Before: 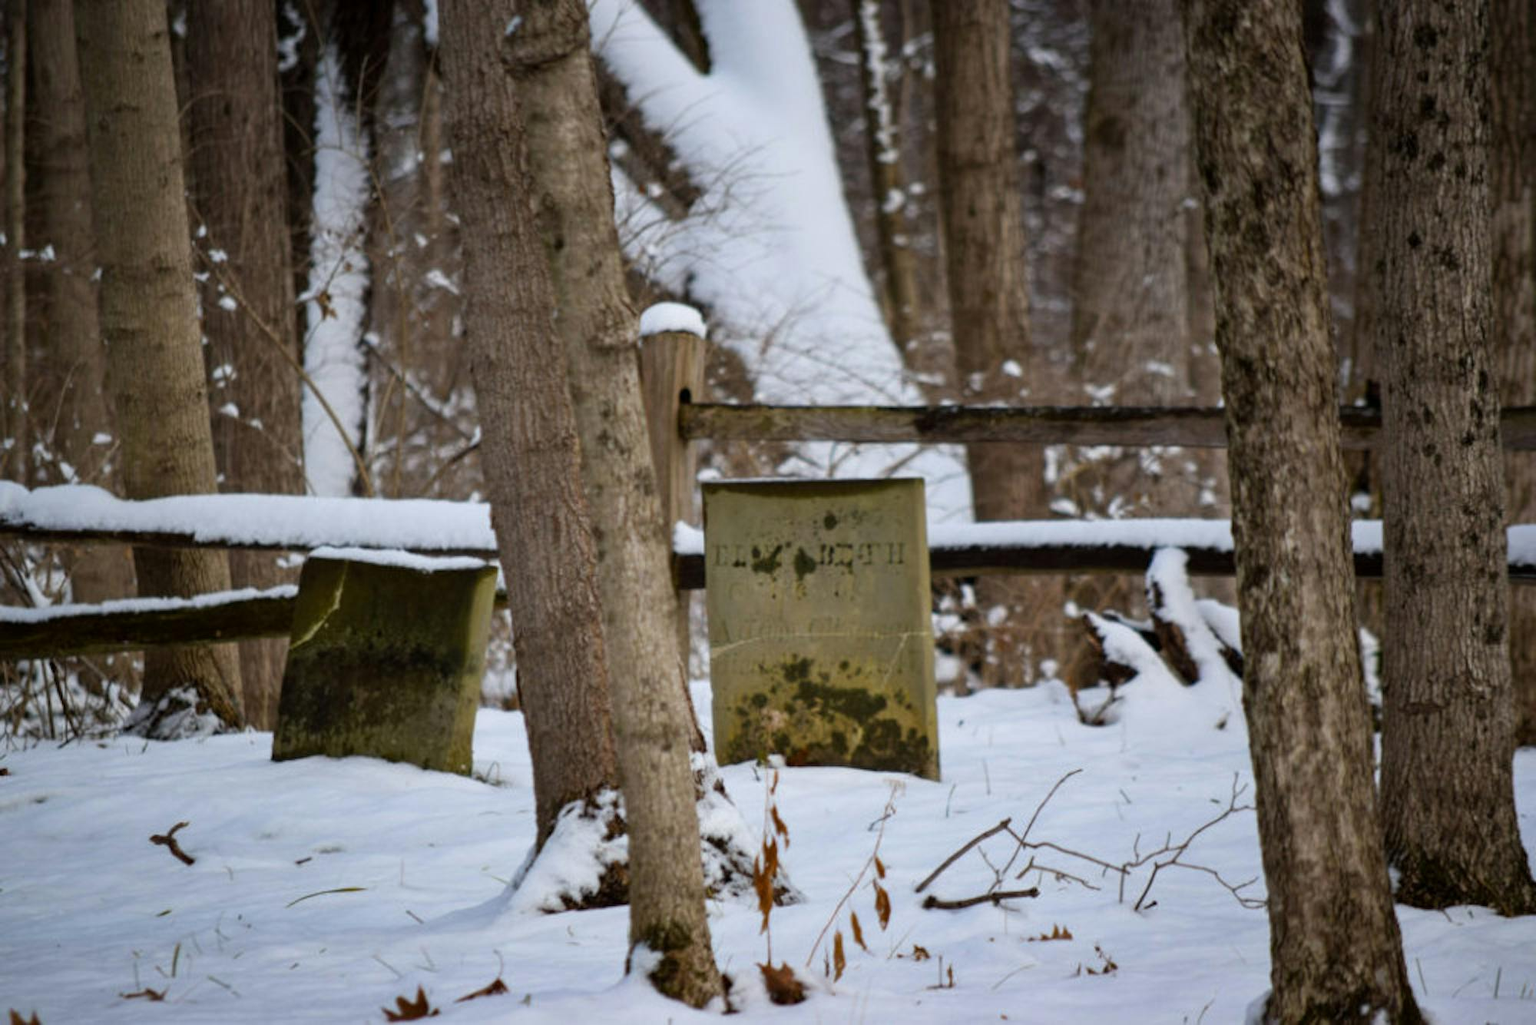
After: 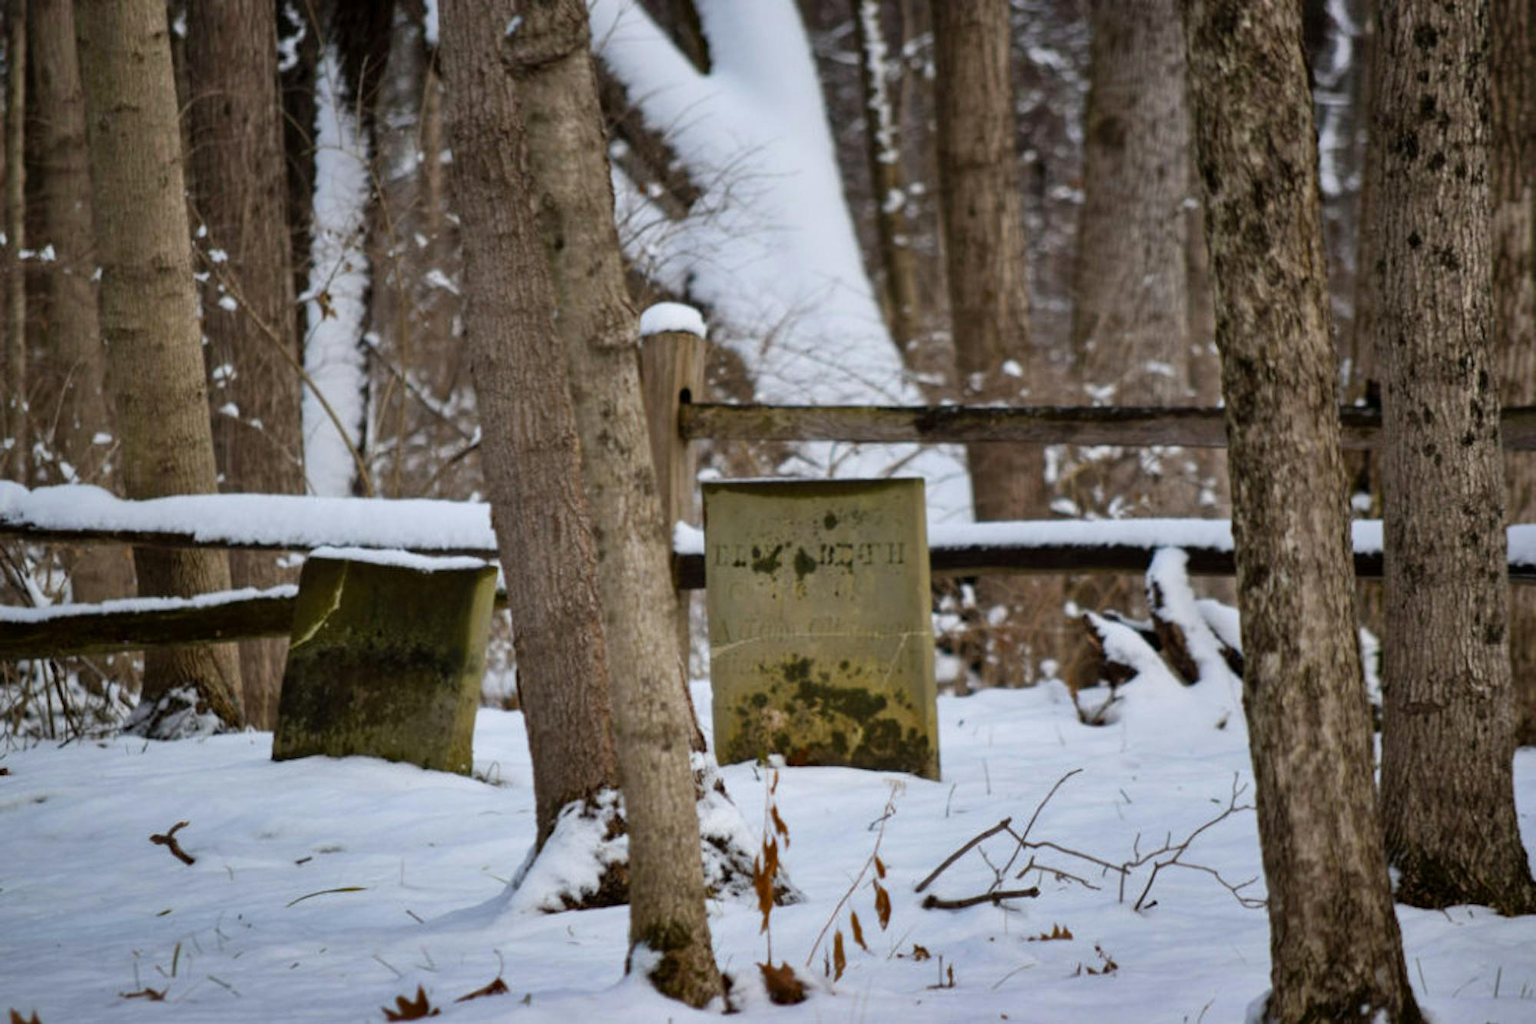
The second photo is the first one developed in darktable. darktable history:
shadows and highlights: radius 133.43, soften with gaussian
